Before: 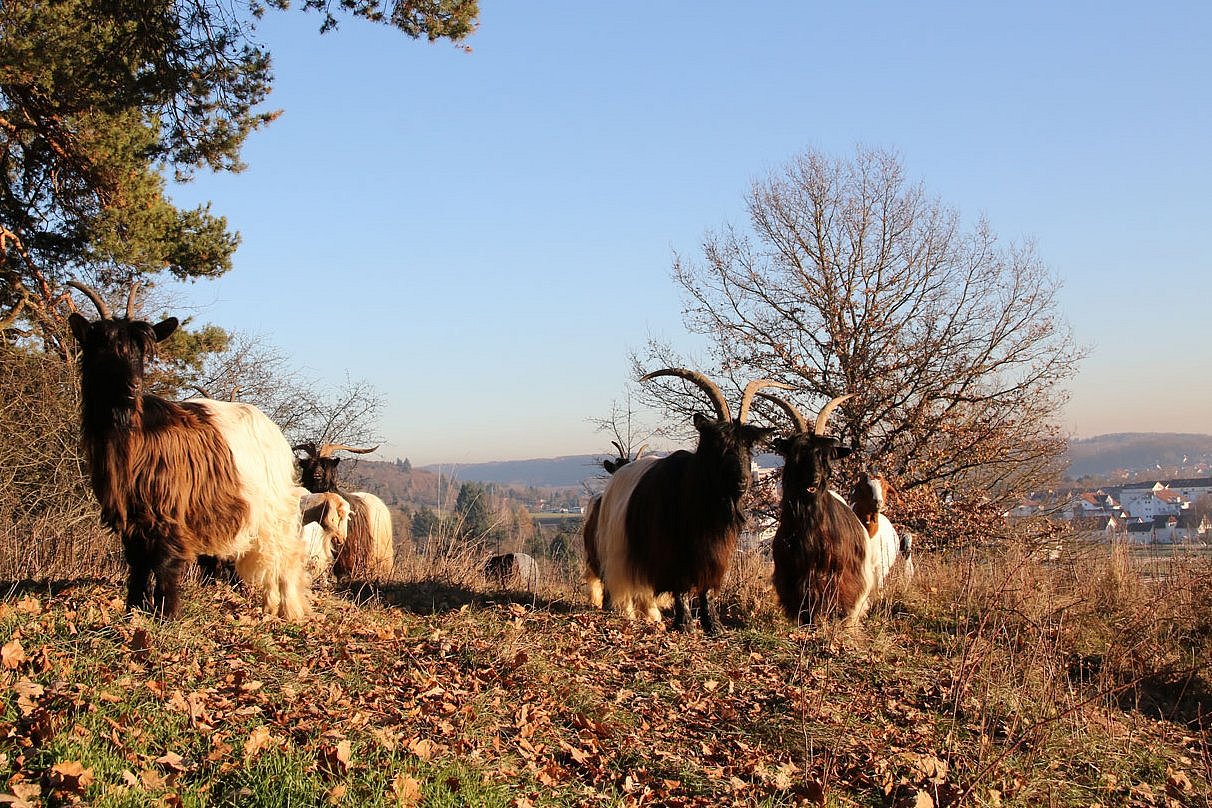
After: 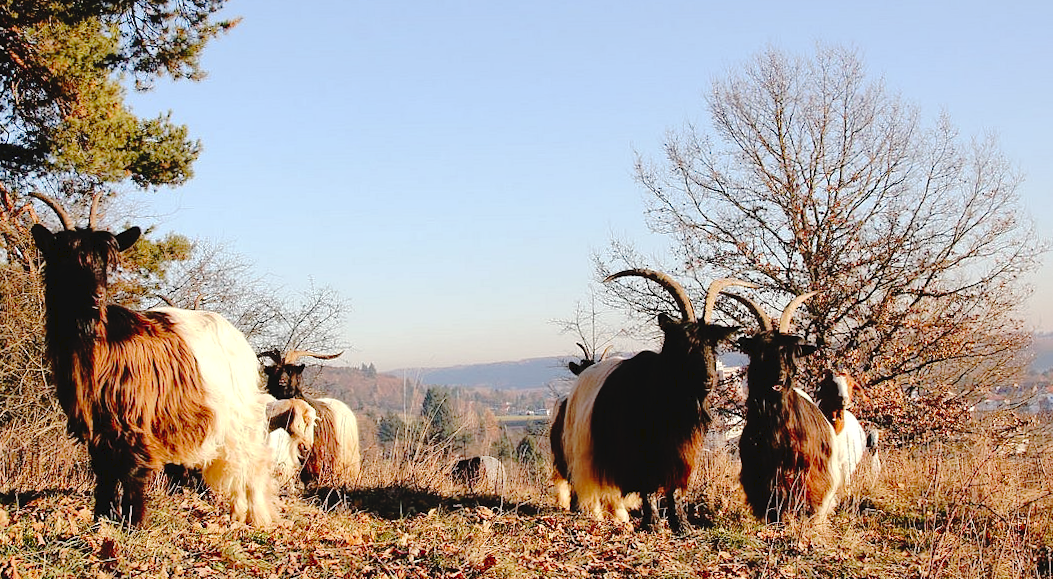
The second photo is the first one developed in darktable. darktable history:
exposure: exposure 0.29 EV, compensate highlight preservation false
crop and rotate: left 2.425%, top 11.305%, right 9.6%, bottom 15.08%
tone curve: curves: ch0 [(0, 0) (0.003, 0.051) (0.011, 0.052) (0.025, 0.055) (0.044, 0.062) (0.069, 0.068) (0.1, 0.077) (0.136, 0.098) (0.177, 0.145) (0.224, 0.223) (0.277, 0.314) (0.335, 0.43) (0.399, 0.518) (0.468, 0.591) (0.543, 0.656) (0.623, 0.726) (0.709, 0.809) (0.801, 0.857) (0.898, 0.918) (1, 1)], preserve colors none
rotate and perspective: rotation -1°, crop left 0.011, crop right 0.989, crop top 0.025, crop bottom 0.975
shadows and highlights: shadows -20, white point adjustment -2, highlights -35
